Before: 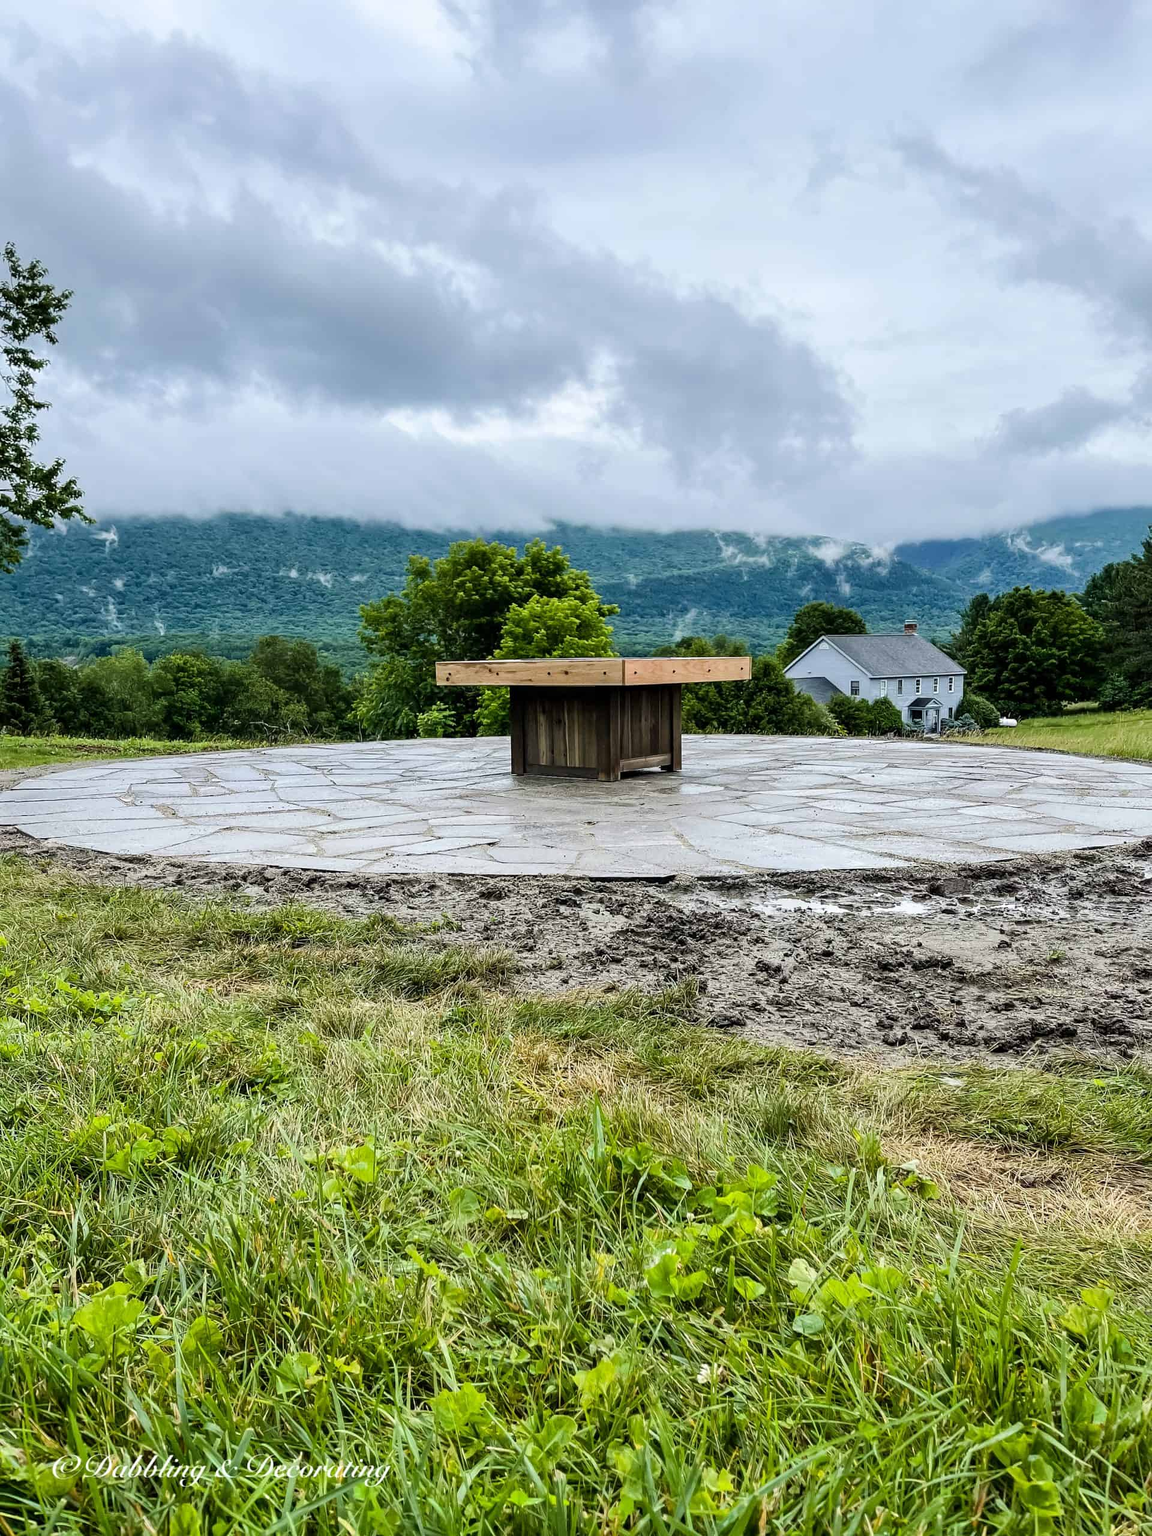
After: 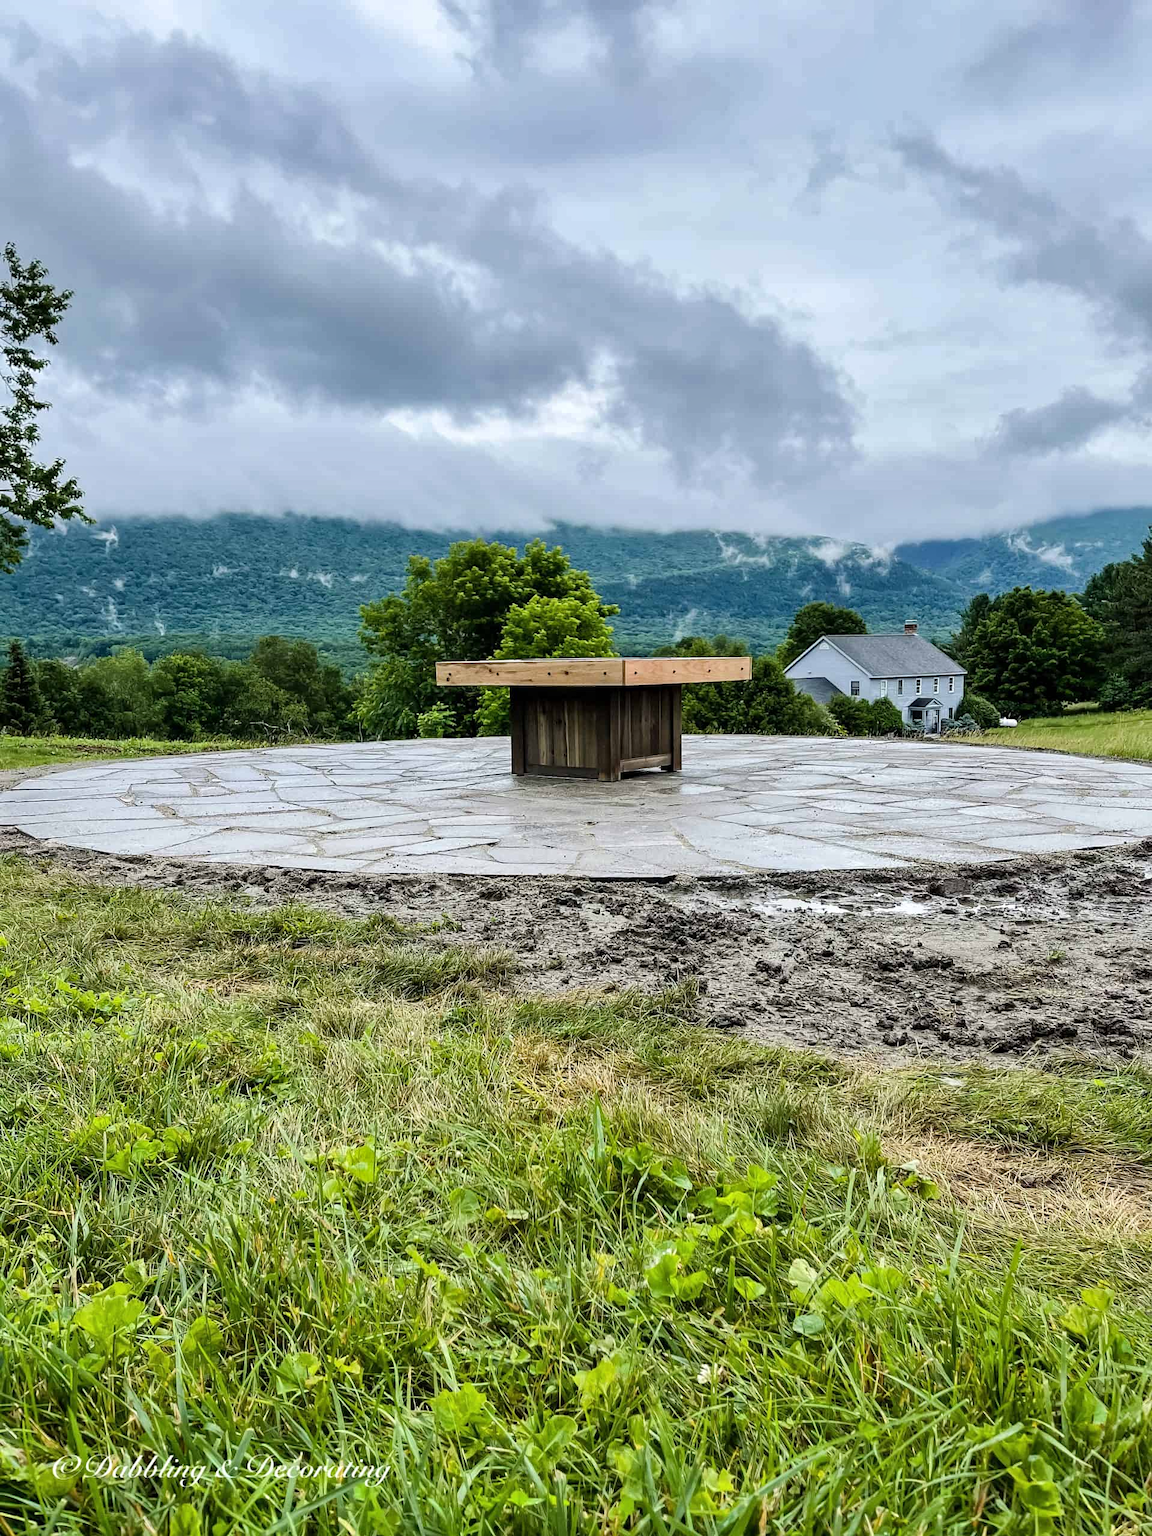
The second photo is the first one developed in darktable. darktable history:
shadows and highlights: shadows 11.05, white point adjustment 1.27, soften with gaussian
